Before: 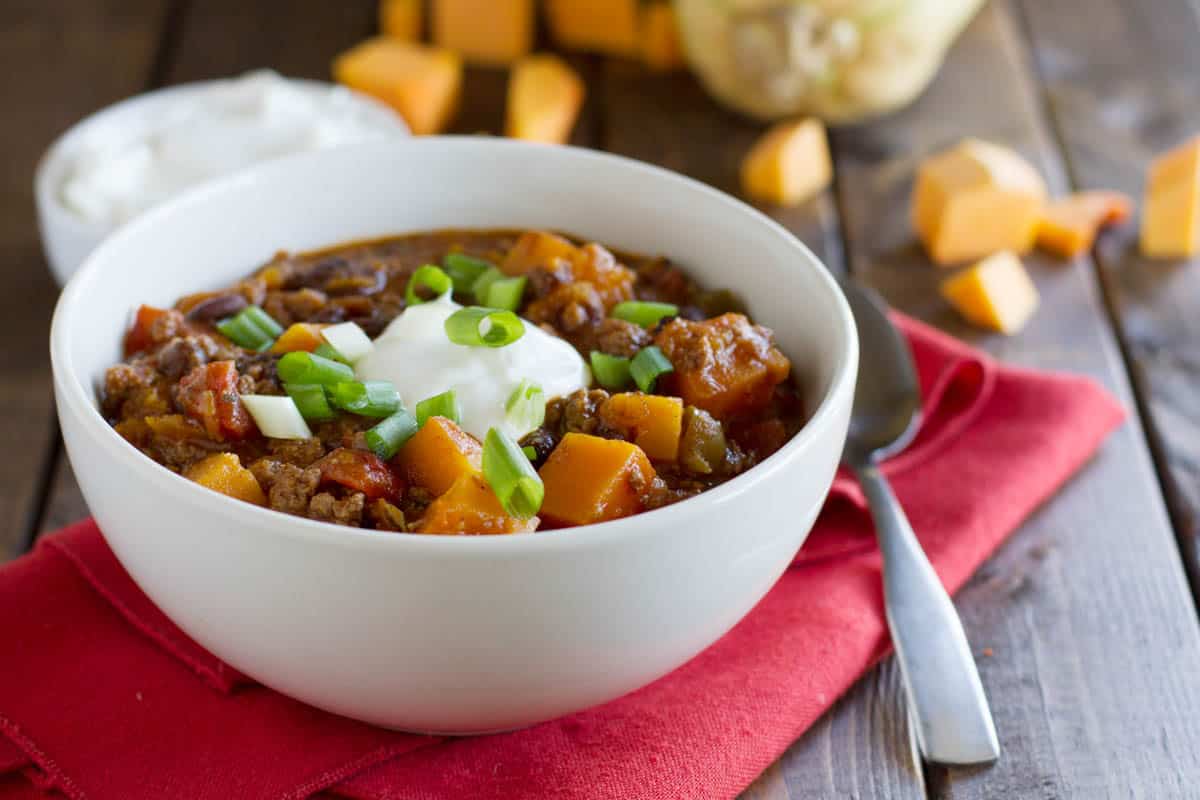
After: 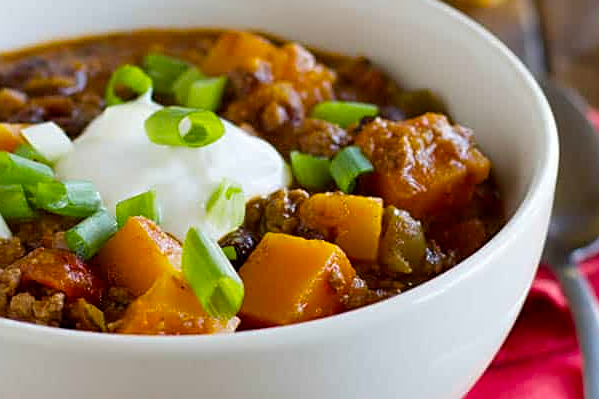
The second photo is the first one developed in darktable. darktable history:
sharpen: on, module defaults
crop: left 25.007%, top 25.028%, right 25.019%, bottom 25.085%
color balance rgb: global offset › hue 169.46°, perceptual saturation grading › global saturation 25.12%
